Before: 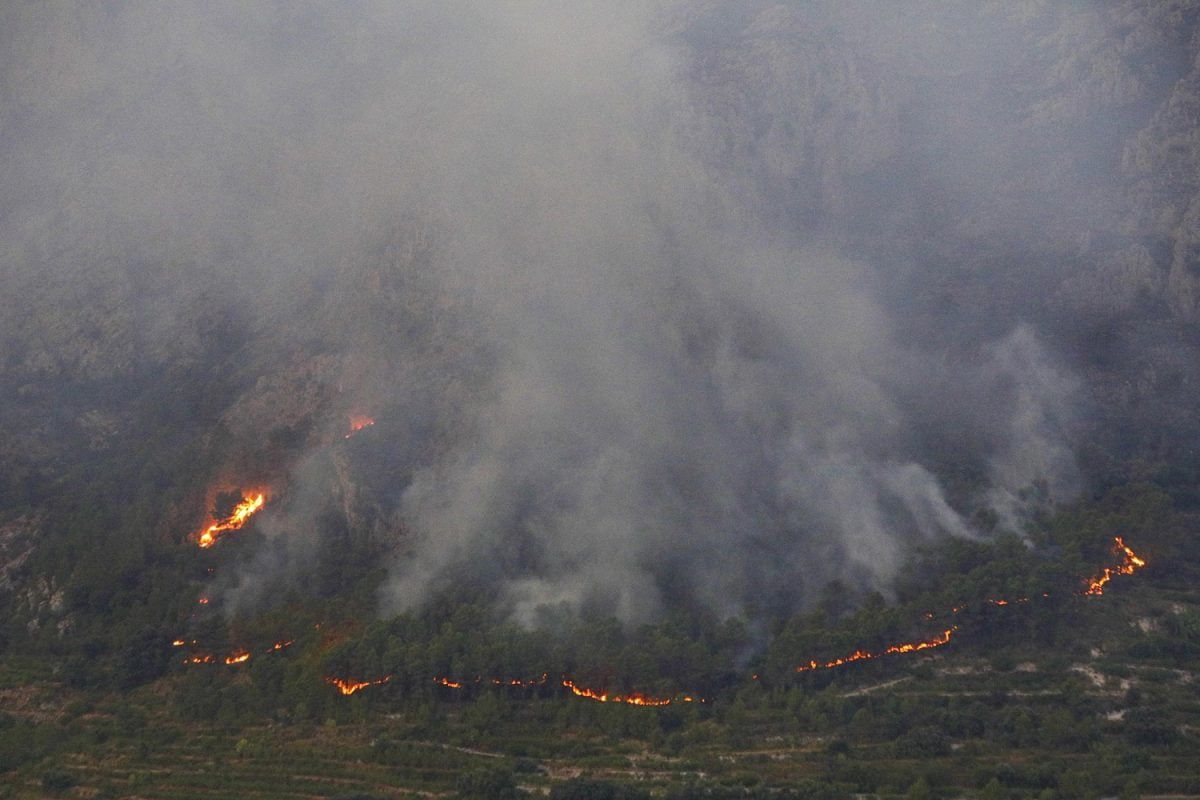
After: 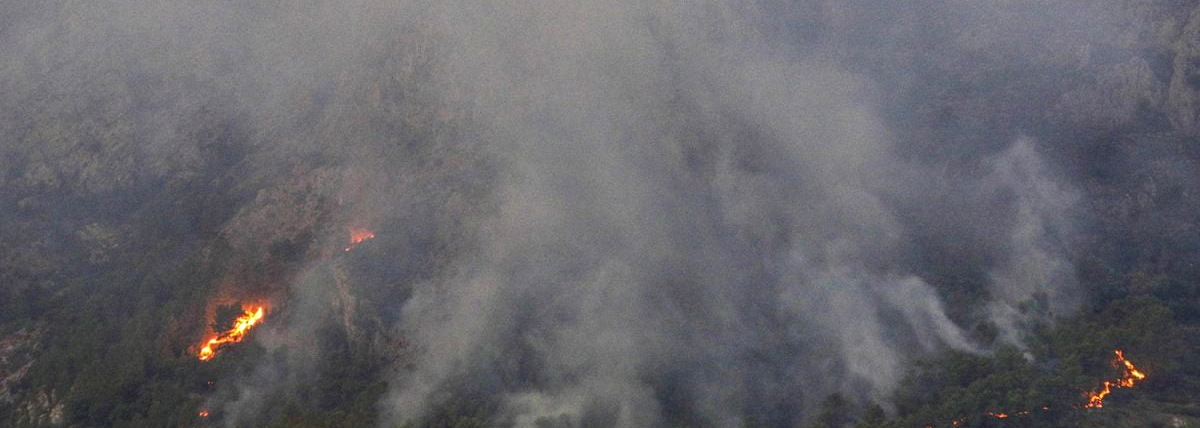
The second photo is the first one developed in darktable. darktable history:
crop and rotate: top 23.395%, bottom 22.989%
contrast brightness saturation: saturation 0.12
local contrast: on, module defaults
